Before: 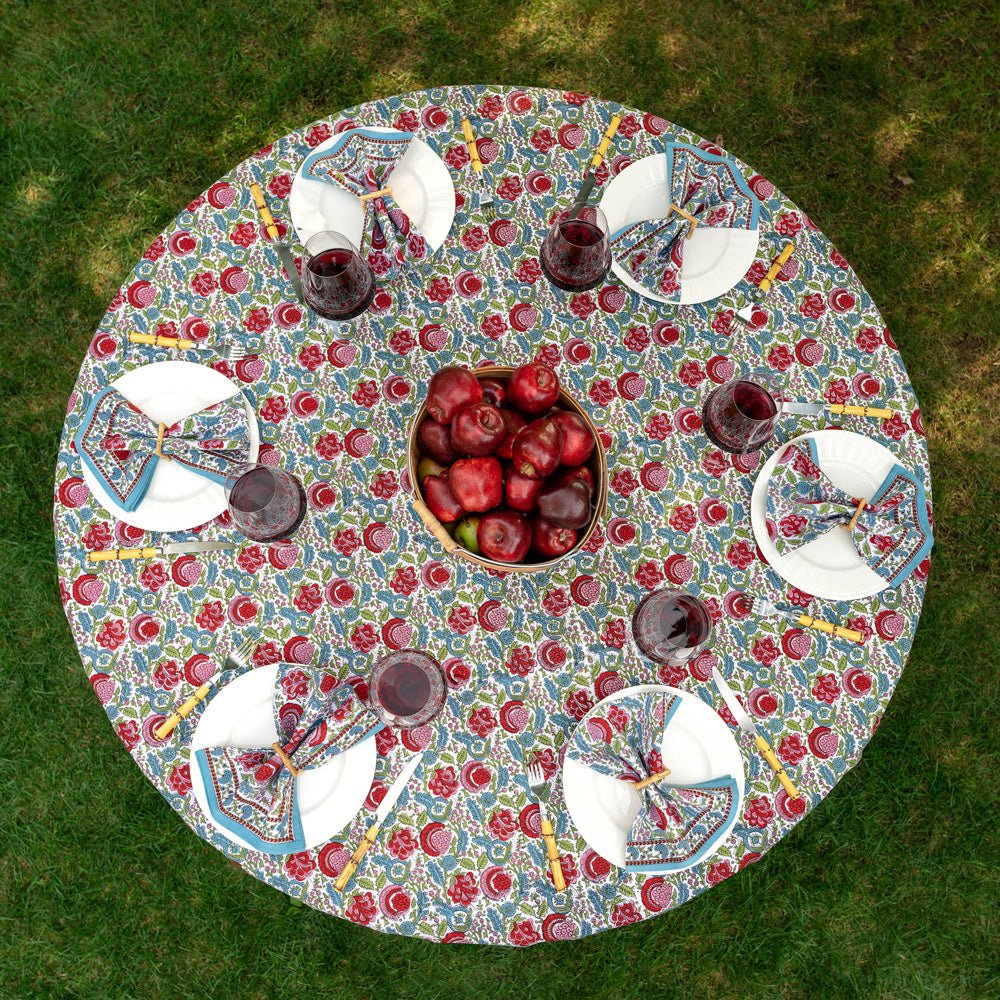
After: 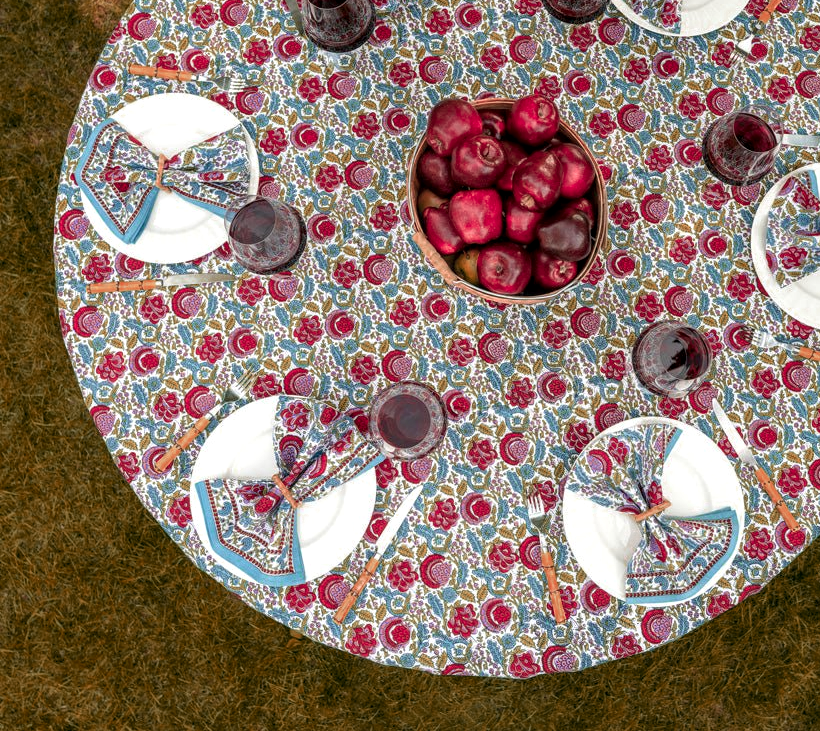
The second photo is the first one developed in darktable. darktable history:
color zones: curves: ch0 [(0.006, 0.385) (0.143, 0.563) (0.243, 0.321) (0.352, 0.464) (0.516, 0.456) (0.625, 0.5) (0.75, 0.5) (0.875, 0.5)]; ch1 [(0, 0.5) (0.134, 0.504) (0.246, 0.463) (0.421, 0.515) (0.5, 0.56) (0.625, 0.5) (0.75, 0.5) (0.875, 0.5)]; ch2 [(0, 0.5) (0.131, 0.426) (0.307, 0.289) (0.38, 0.188) (0.513, 0.216) (0.625, 0.548) (0.75, 0.468) (0.838, 0.396) (0.971, 0.311)]
local contrast: on, module defaults
crop: top 26.893%, right 17.956%
